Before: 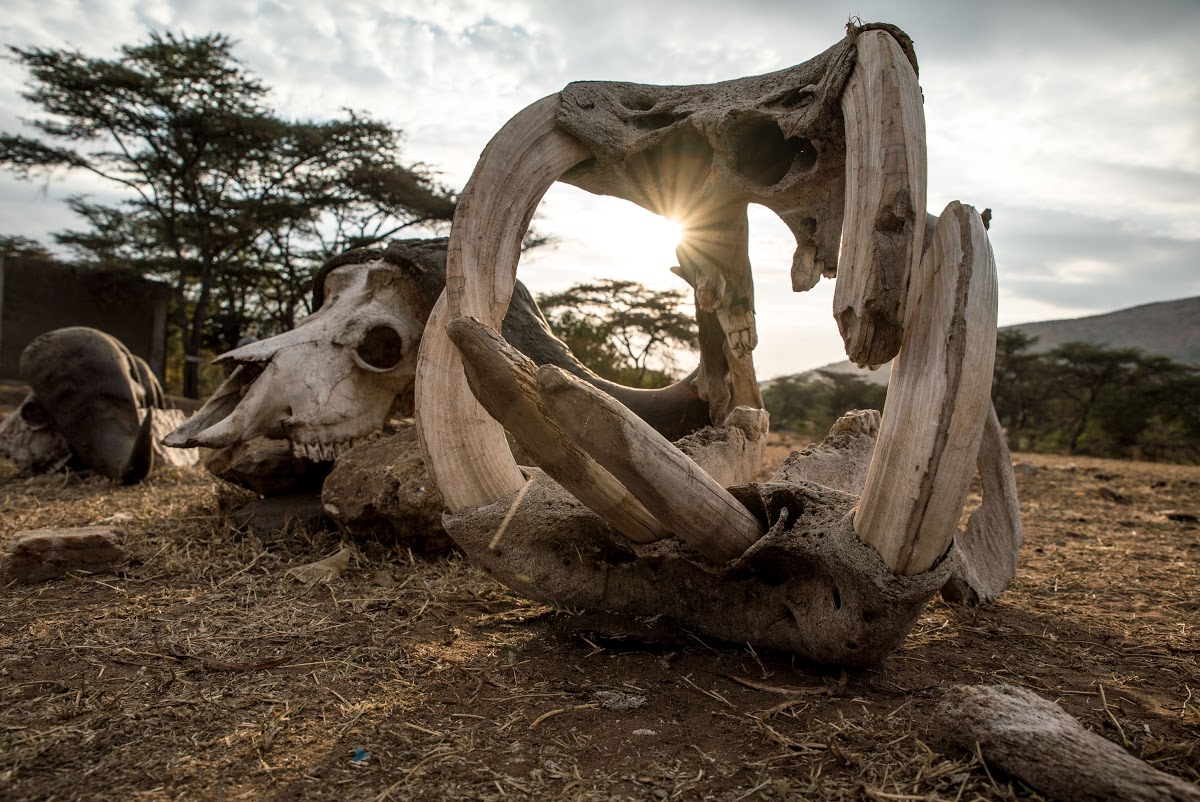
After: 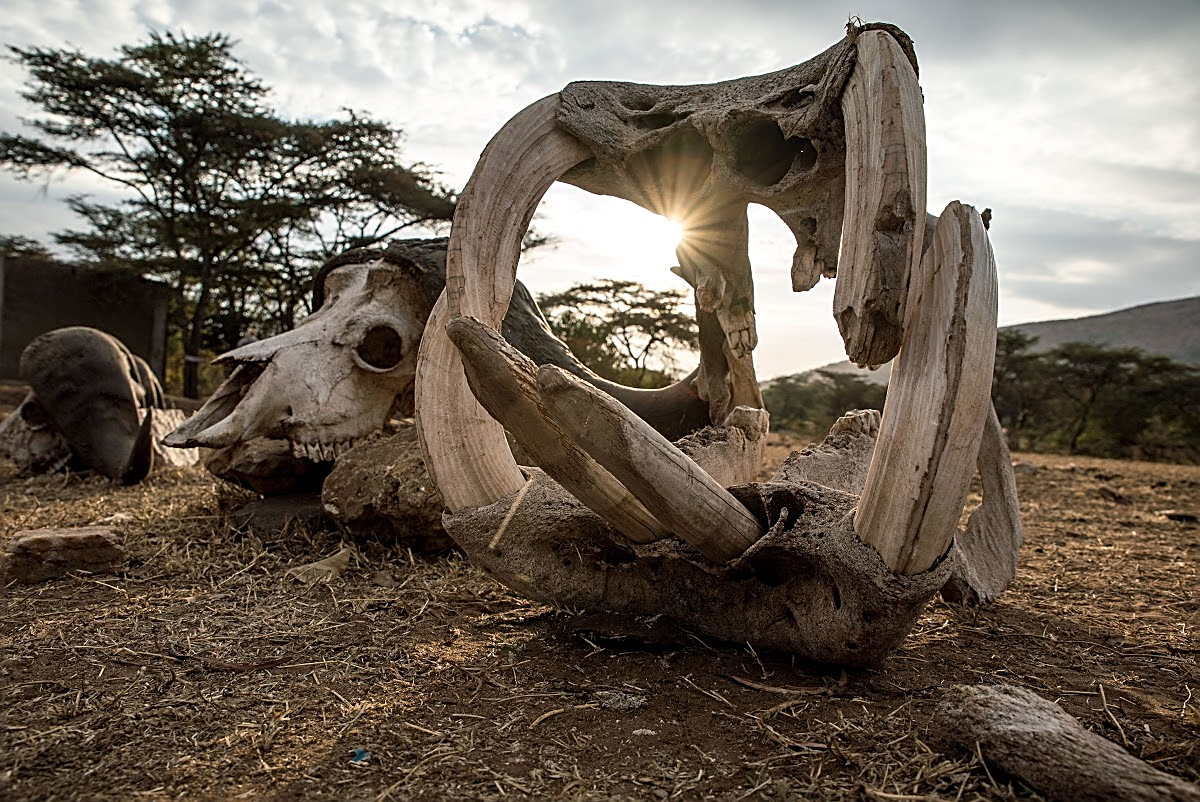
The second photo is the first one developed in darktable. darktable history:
sharpen: amount 0.75
exposure: compensate highlight preservation false
